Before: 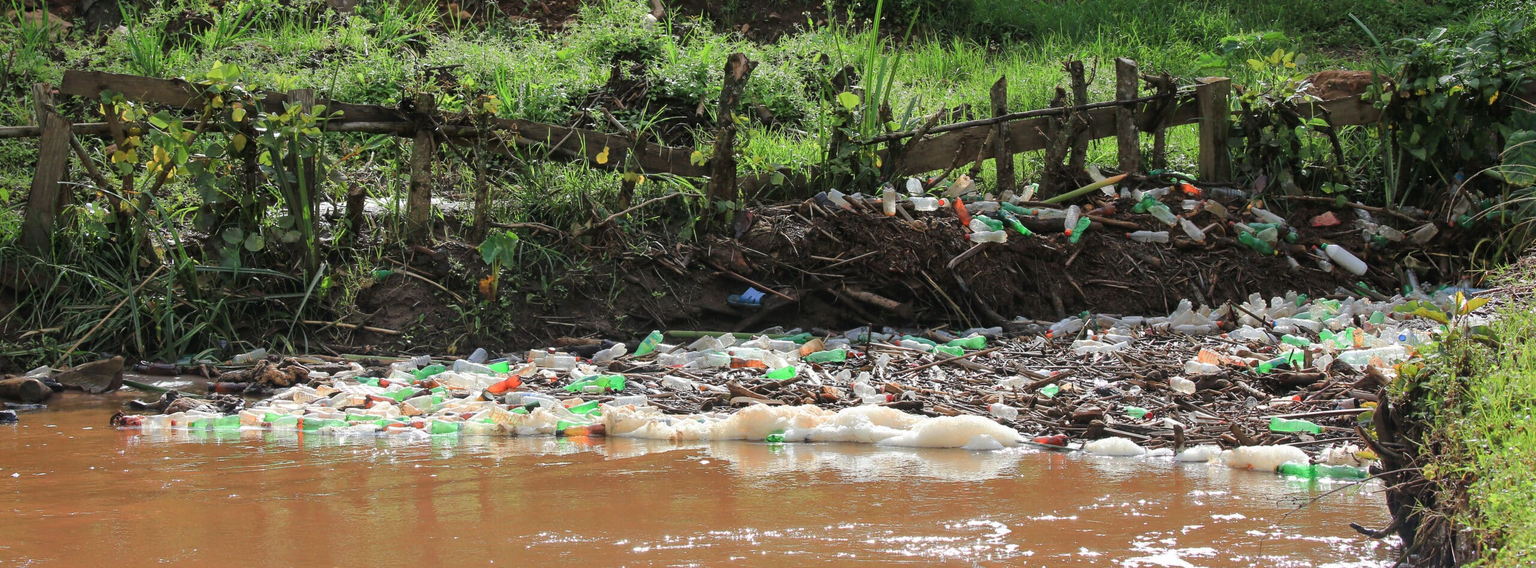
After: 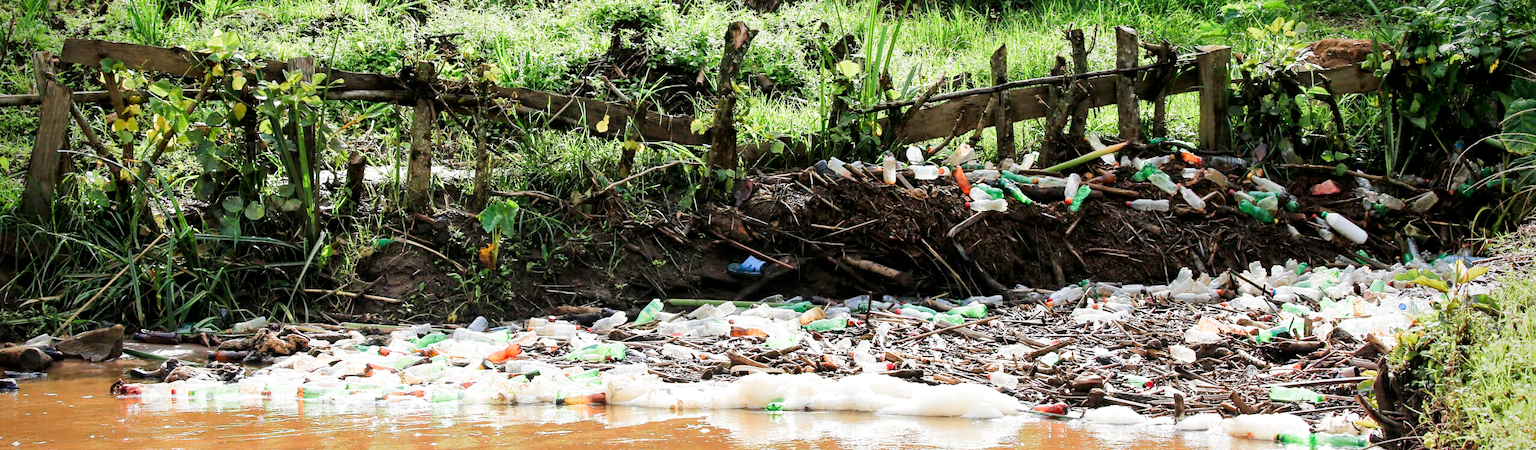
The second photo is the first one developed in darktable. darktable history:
filmic rgb: middle gray luminance 10%, black relative exposure -8.61 EV, white relative exposure 3.3 EV, threshold 6 EV, target black luminance 0%, hardness 5.2, latitude 44.69%, contrast 1.302, highlights saturation mix 5%, shadows ↔ highlights balance 24.64%, add noise in highlights 0, preserve chrominance no, color science v3 (2019), use custom middle-gray values true, iterations of high-quality reconstruction 0, contrast in highlights soft, enable highlight reconstruction true
vignetting: saturation 0, unbound false
crop and rotate: top 5.667%, bottom 14.937%
